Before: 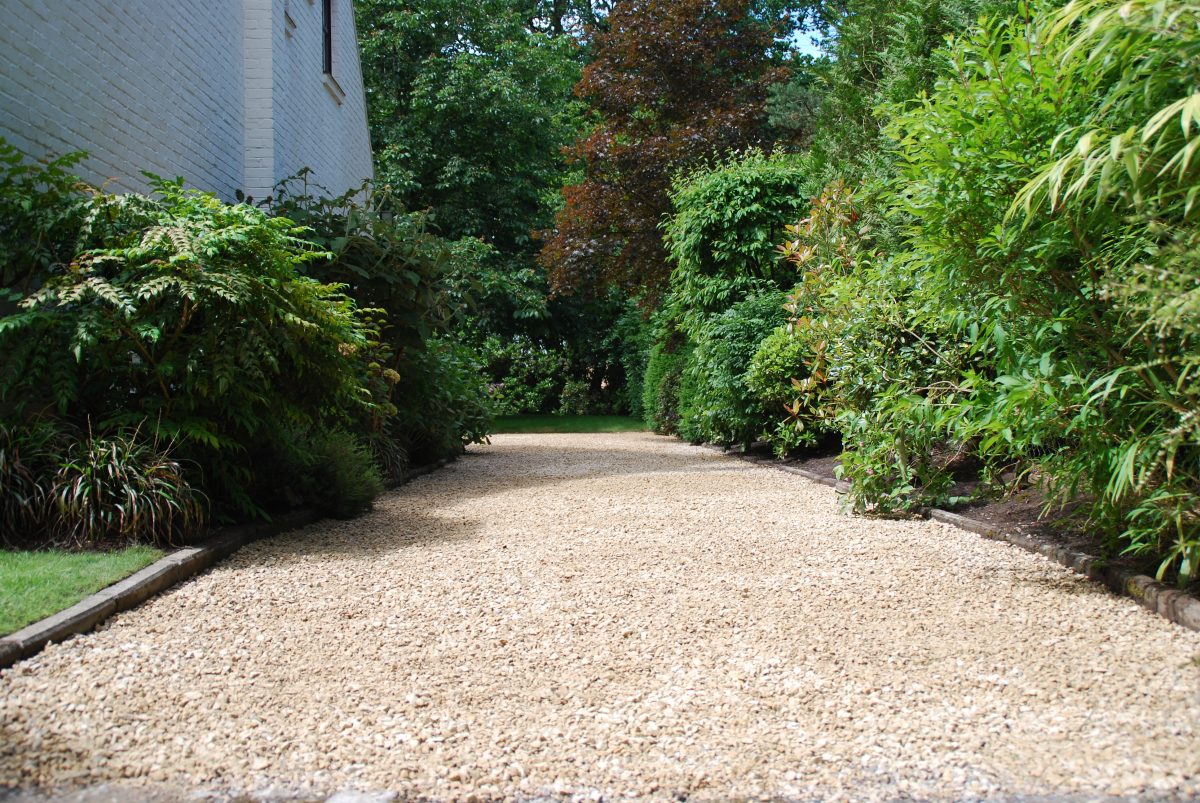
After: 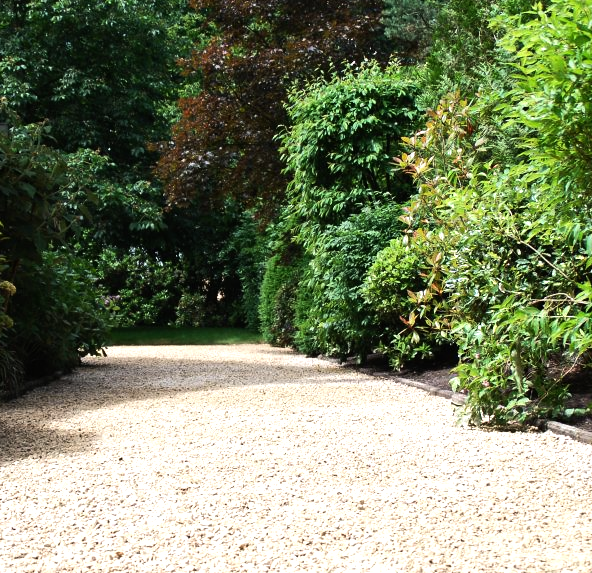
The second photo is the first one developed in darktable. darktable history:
crop: left 32.011%, top 11.001%, right 18.613%, bottom 17.56%
tone equalizer: -8 EV -0.735 EV, -7 EV -0.72 EV, -6 EV -0.597 EV, -5 EV -0.421 EV, -3 EV 0.4 EV, -2 EV 0.6 EV, -1 EV 0.696 EV, +0 EV 0.761 EV, edges refinement/feathering 500, mask exposure compensation -1.57 EV, preserve details no
